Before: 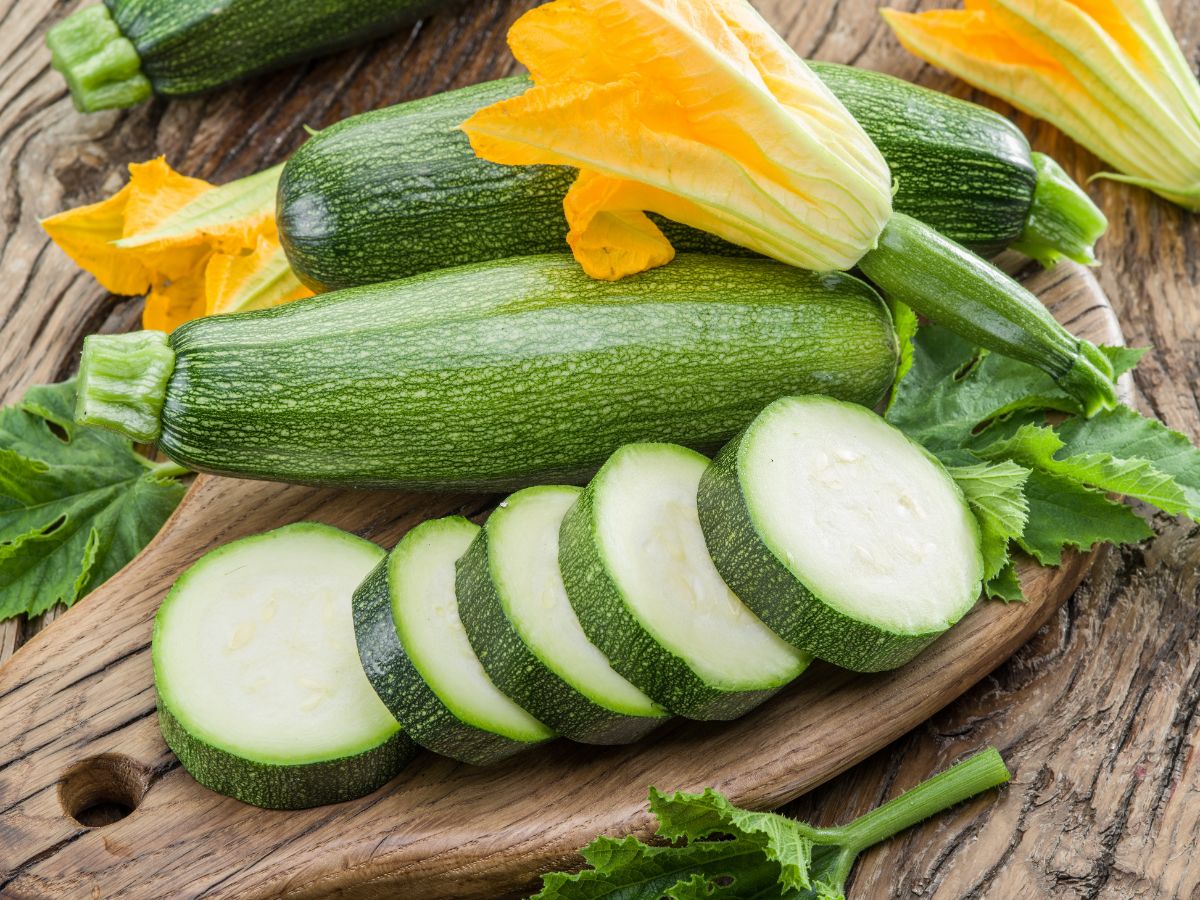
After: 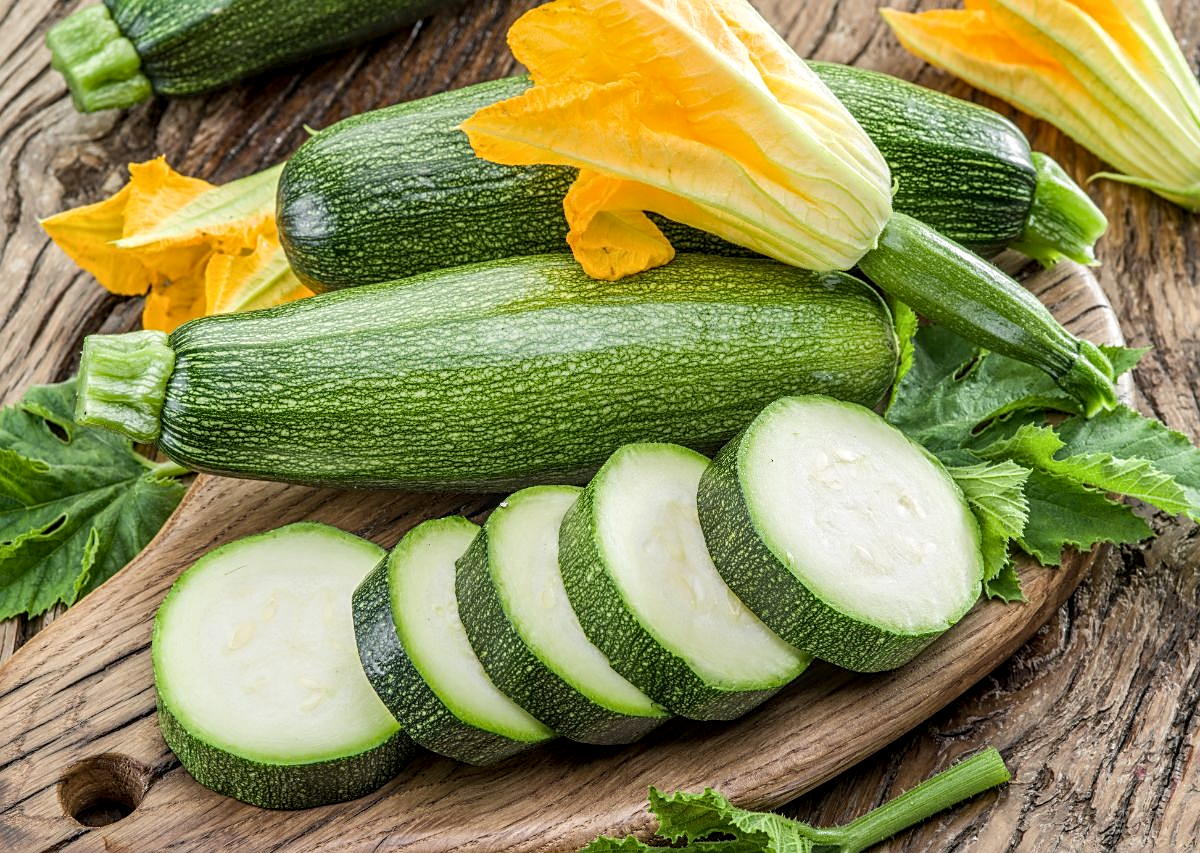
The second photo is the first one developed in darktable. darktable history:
sharpen: amount 0.494
crop and rotate: top 0.006%, bottom 5.108%
local contrast: detail 130%
